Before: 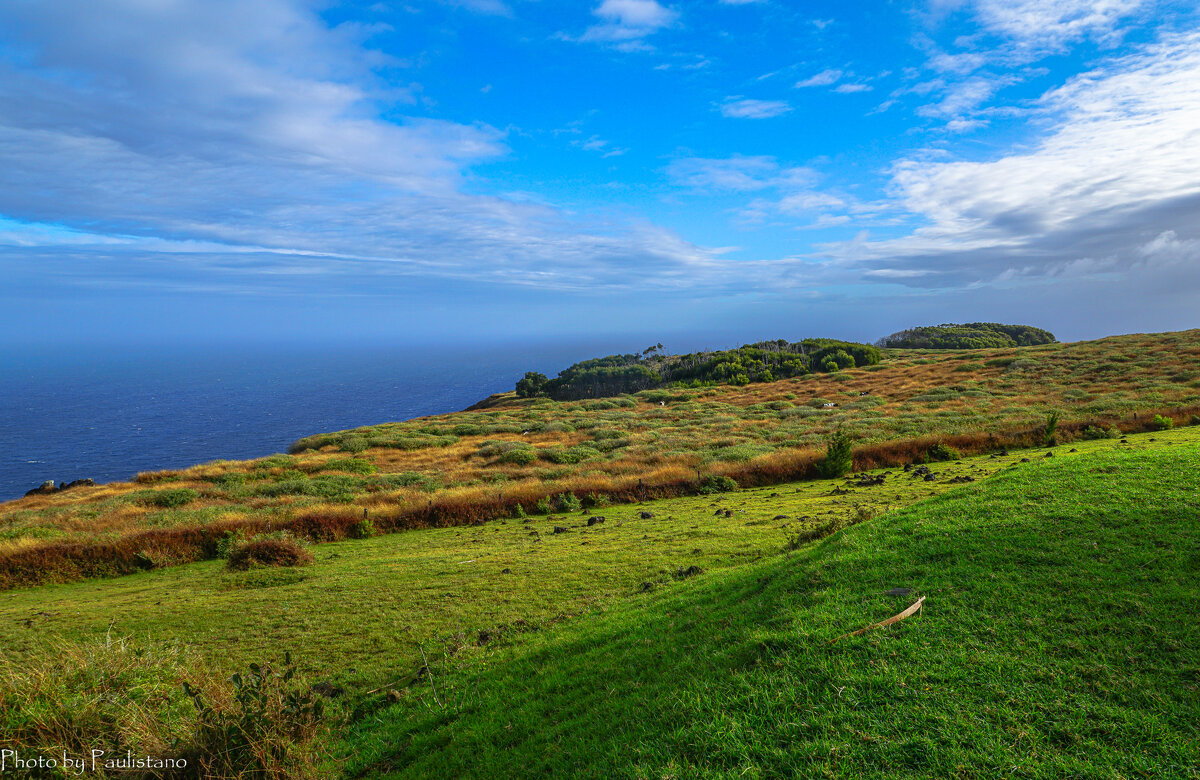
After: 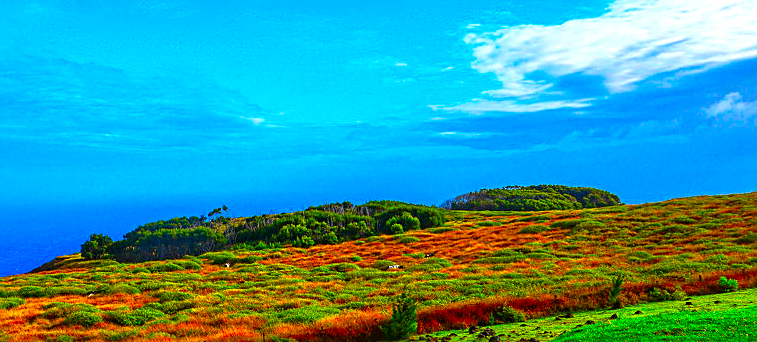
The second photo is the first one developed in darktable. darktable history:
crop: left 36.256%, top 17.8%, right 0.621%, bottom 38.318%
color correction: highlights b* 0.023, saturation 2.95
color balance rgb: shadows lift › luminance -20.205%, power › luminance -3.735%, power › chroma 0.56%, power › hue 37.3°, perceptual saturation grading › global saturation -3.957%, global vibrance 14.803%
exposure: black level correction 0, exposure 0.393 EV, compensate exposure bias true, compensate highlight preservation false
color calibration: output R [0.999, 0.026, -0.11, 0], output G [-0.019, 1.037, -0.099, 0], output B [0.022, -0.023, 0.902, 0], illuminant same as pipeline (D50), adaptation none (bypass), x 0.331, y 0.334, temperature 5015.25 K
sharpen: on, module defaults
shadows and highlights: shadows 37.59, highlights -27.44, soften with gaussian
